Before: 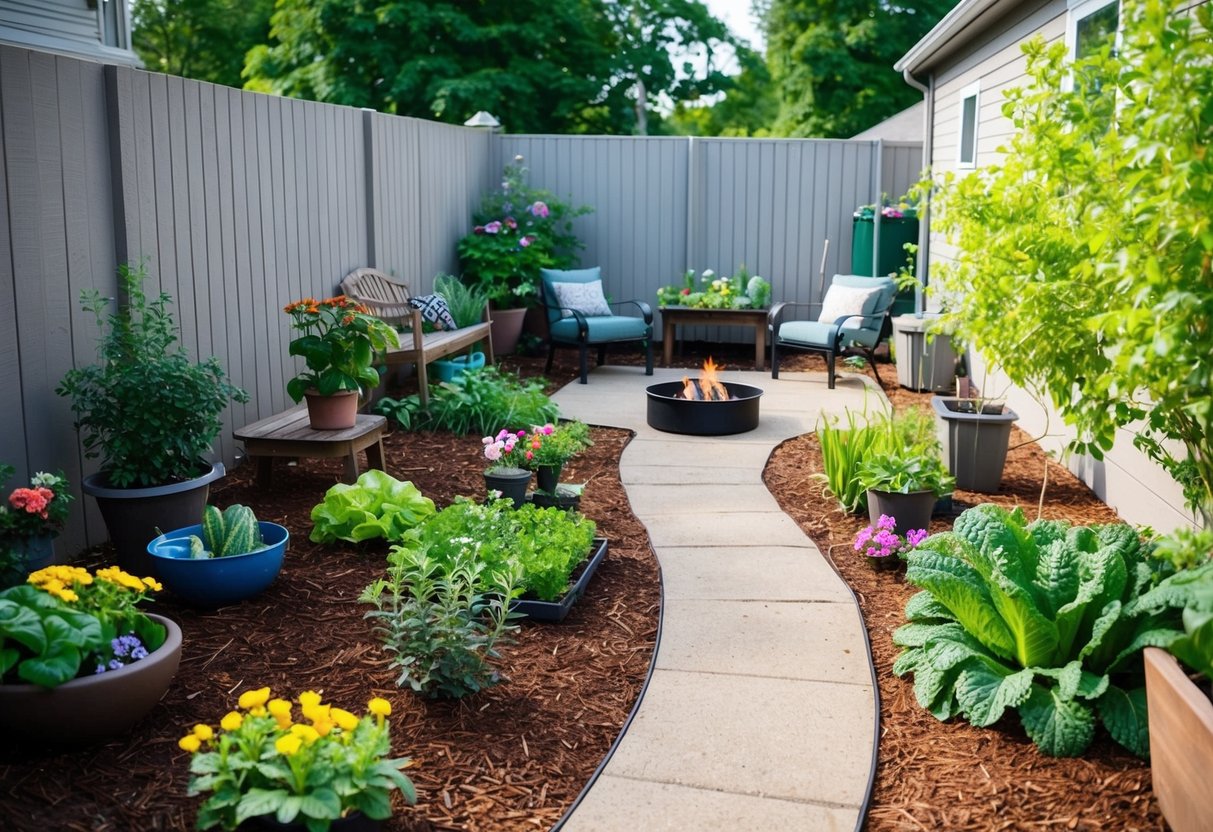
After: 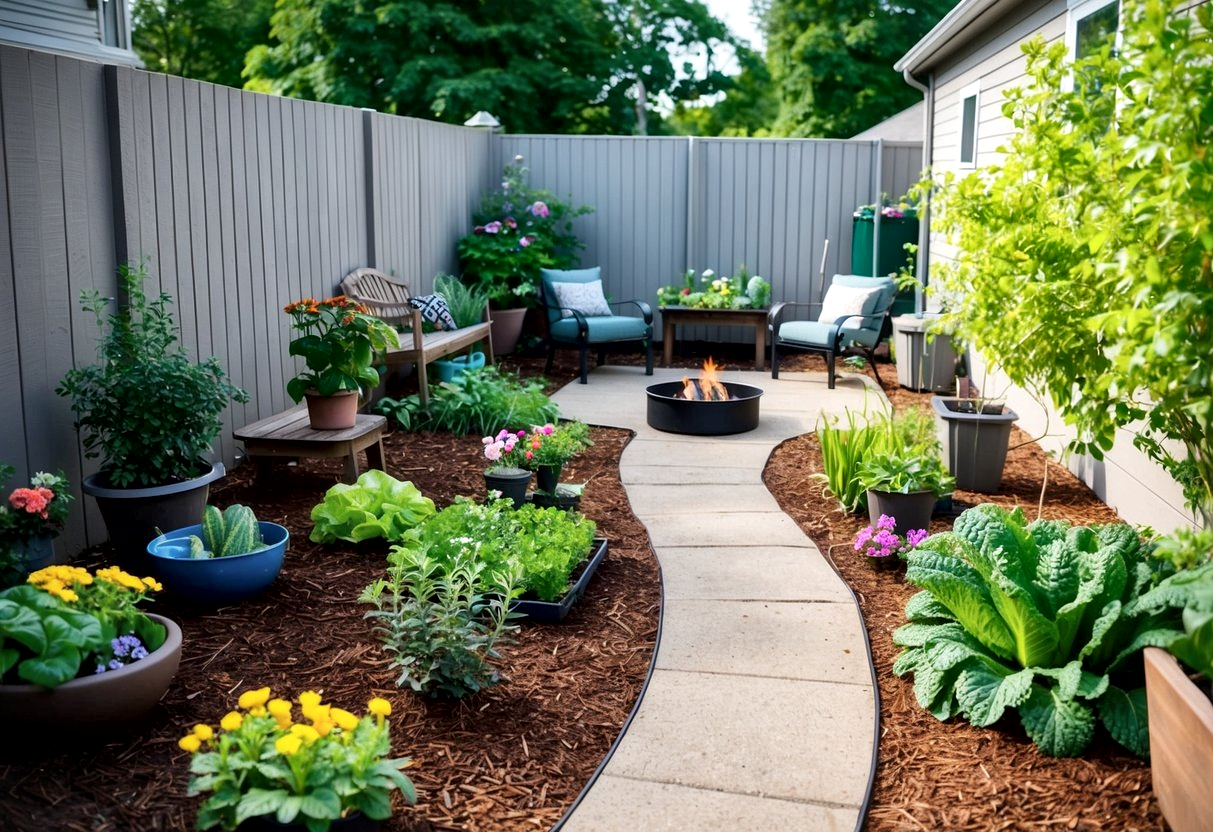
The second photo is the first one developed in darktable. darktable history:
exposure: black level correction 0, exposure 0 EV, compensate exposure bias true, compensate highlight preservation false
local contrast: mode bilateral grid, contrast 19, coarseness 50, detail 171%, midtone range 0.2
